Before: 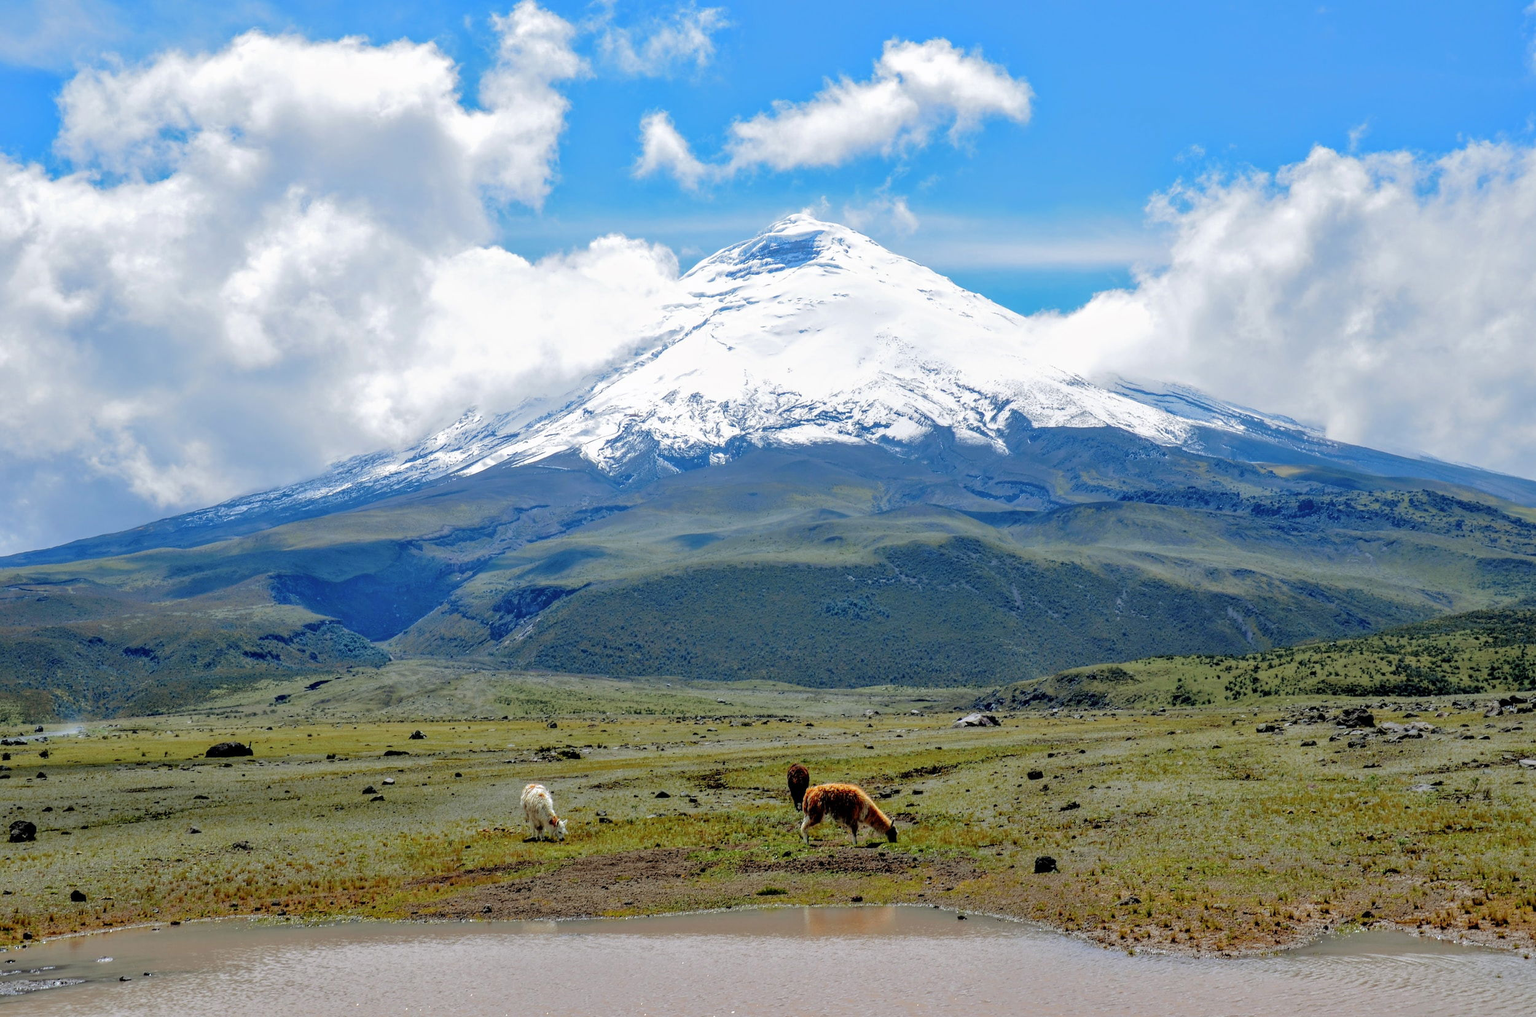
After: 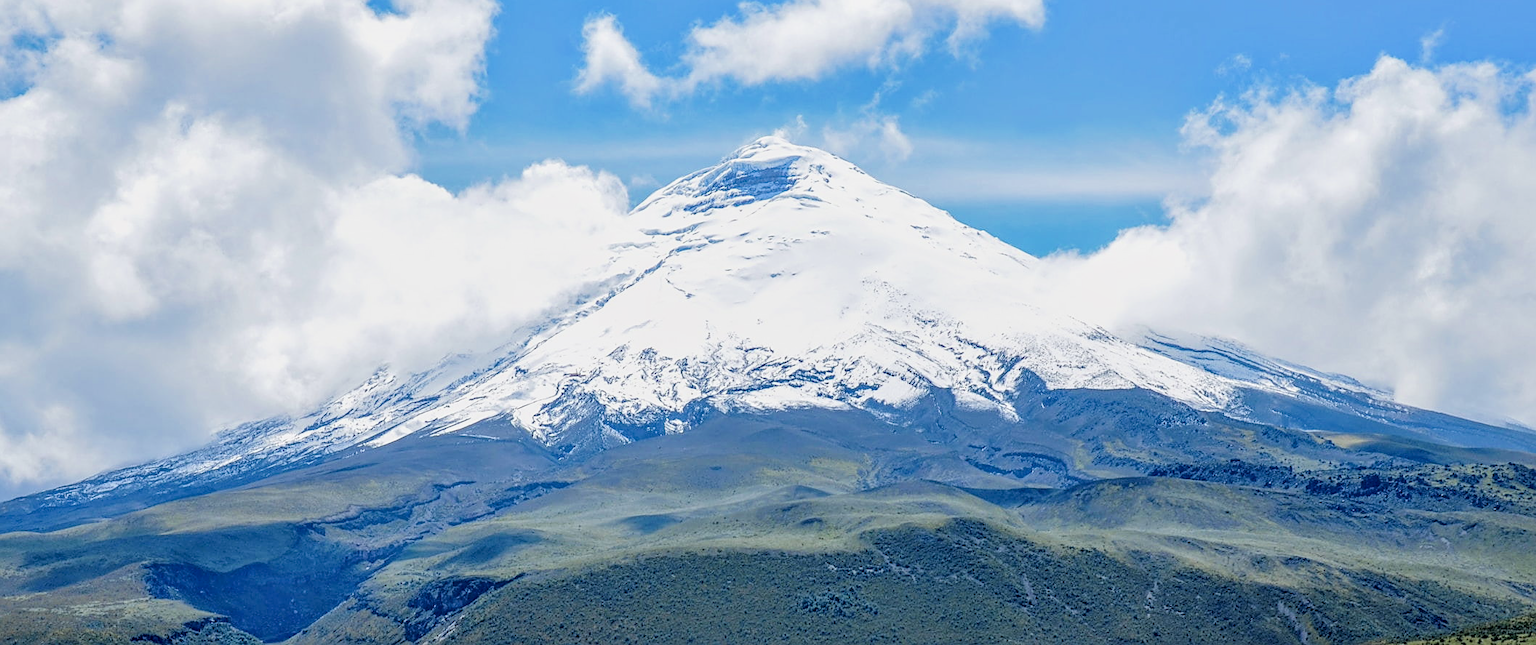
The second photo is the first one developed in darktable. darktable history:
local contrast: on, module defaults
crop and rotate: left 9.669%, top 9.757%, right 5.848%, bottom 36.615%
exposure: exposure 0.203 EV, compensate exposure bias true, compensate highlight preservation false
filmic rgb: black relative exposure -7.73 EV, white relative exposure 4.45 EV, target black luminance 0%, hardness 3.75, latitude 50.56%, contrast 1.065, highlights saturation mix 9.89%, shadows ↔ highlights balance -0.226%, contrast in shadows safe
contrast brightness saturation: contrast 0.103, brightness 0.01, saturation 0.02
sharpen: on, module defaults
contrast equalizer: y [[0.5, 0.5, 0.472, 0.5, 0.5, 0.5], [0.5 ×6], [0.5 ×6], [0 ×6], [0 ×6]], mix 0.313
